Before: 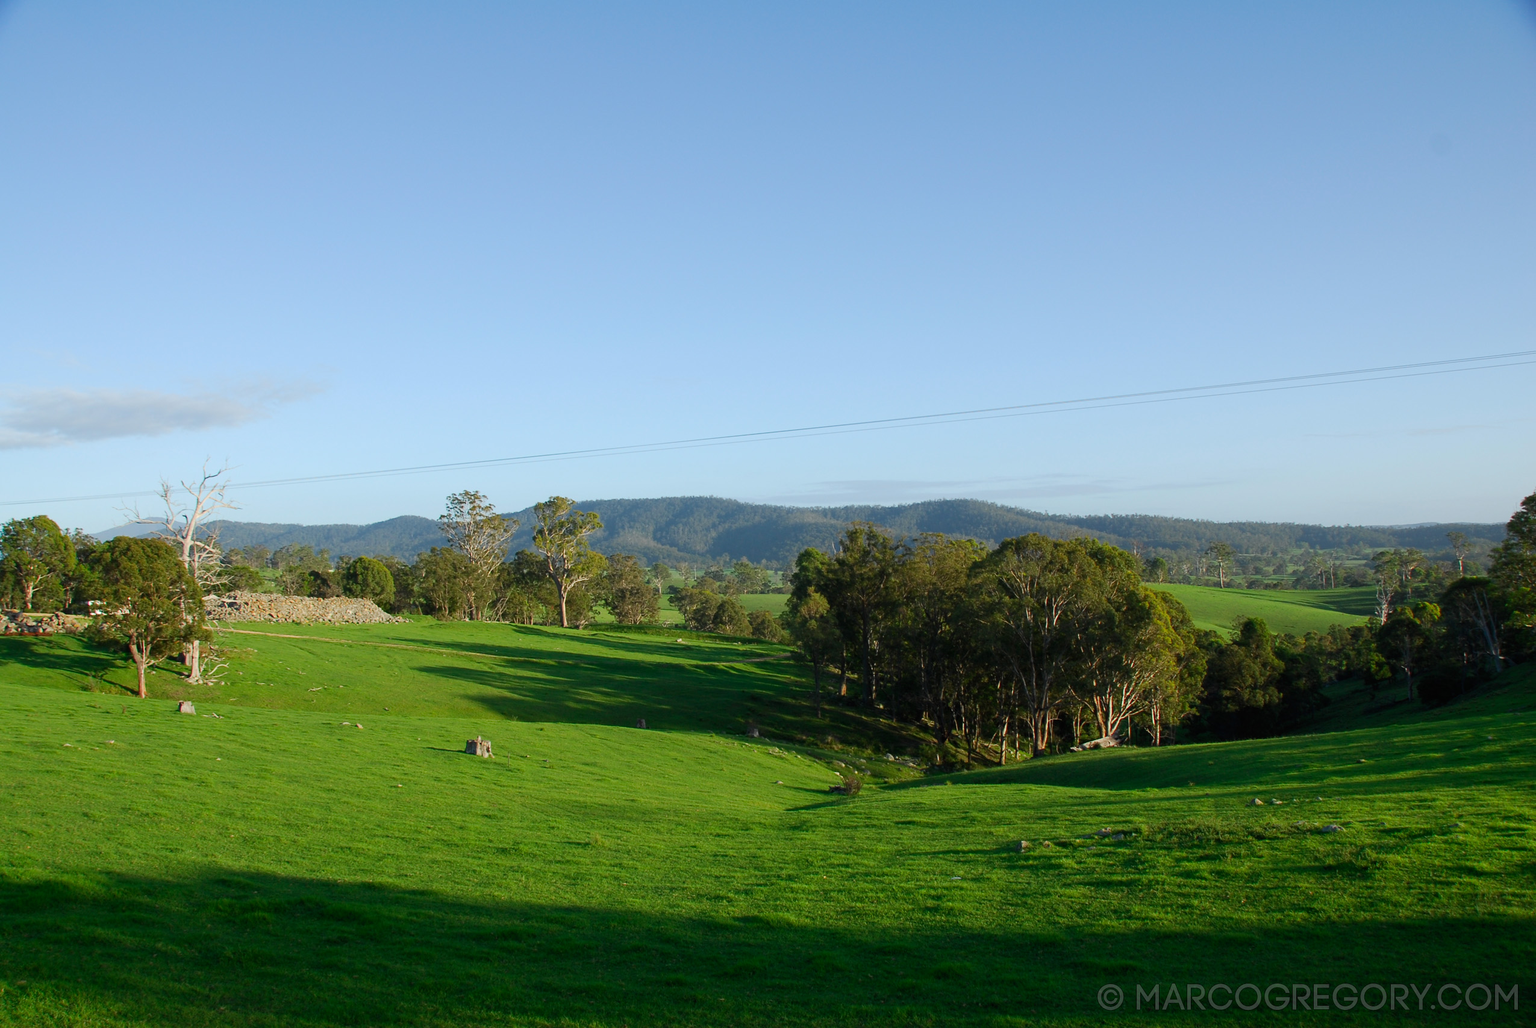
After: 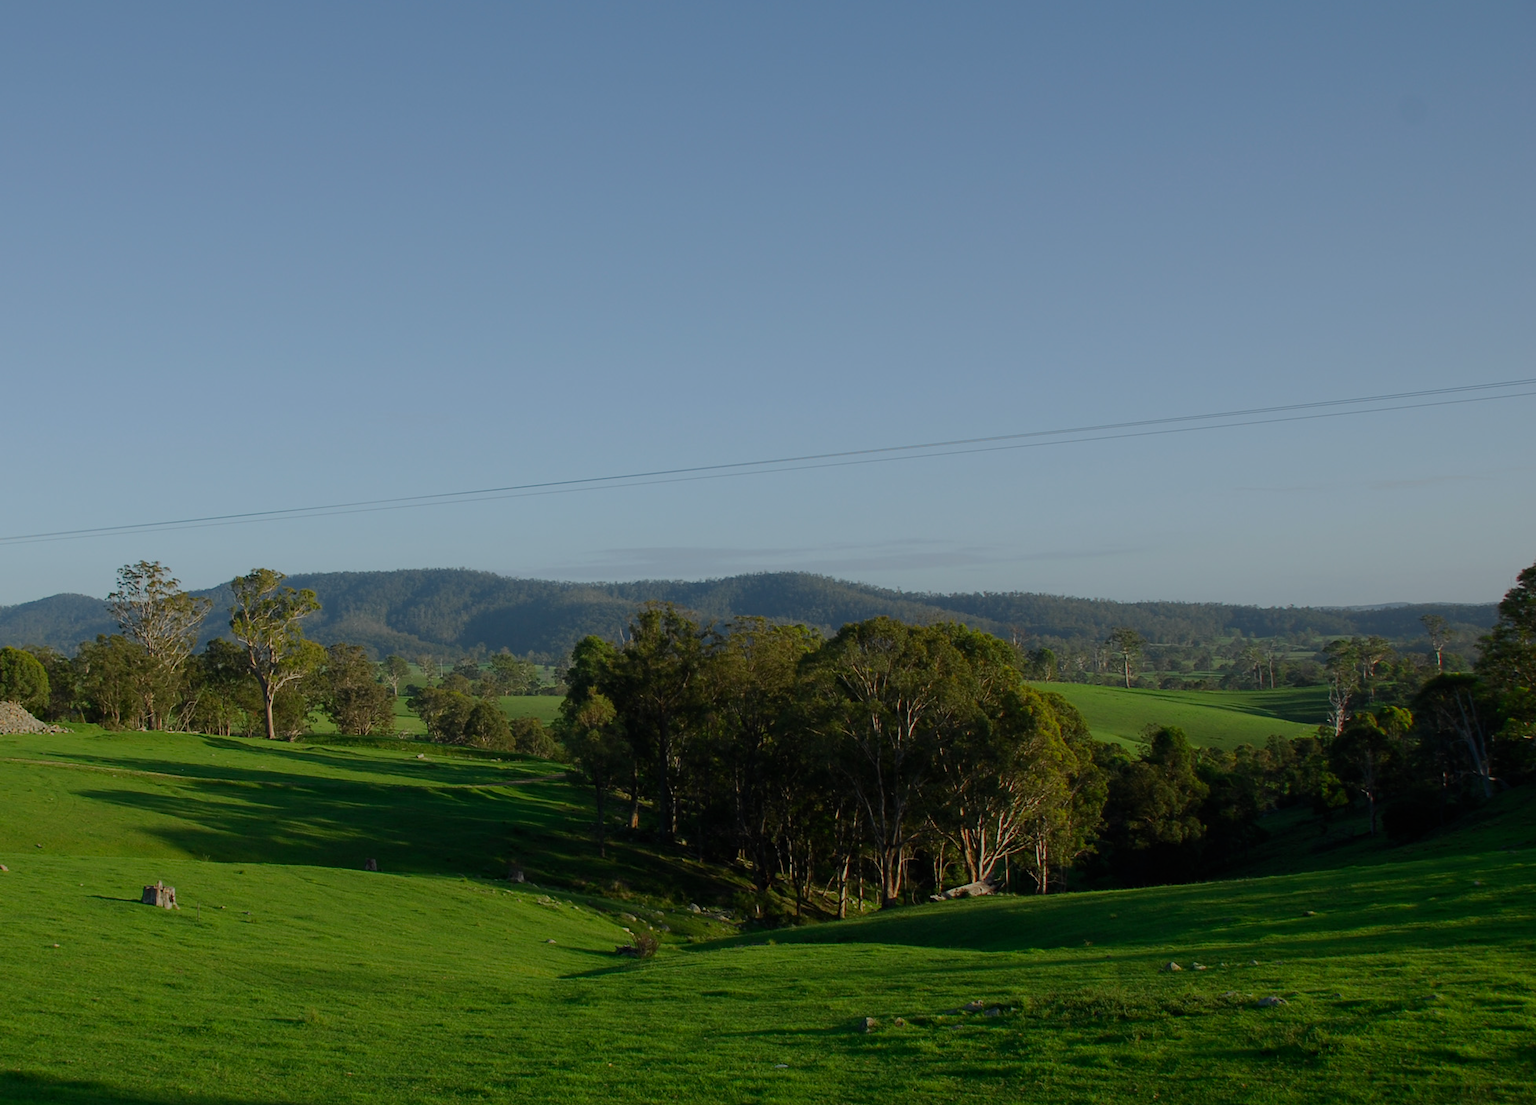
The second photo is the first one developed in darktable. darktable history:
color correction: highlights b* 2.96
crop: left 23.251%, top 5.881%, bottom 11.582%
exposure: exposure -0.913 EV, compensate highlight preservation false
